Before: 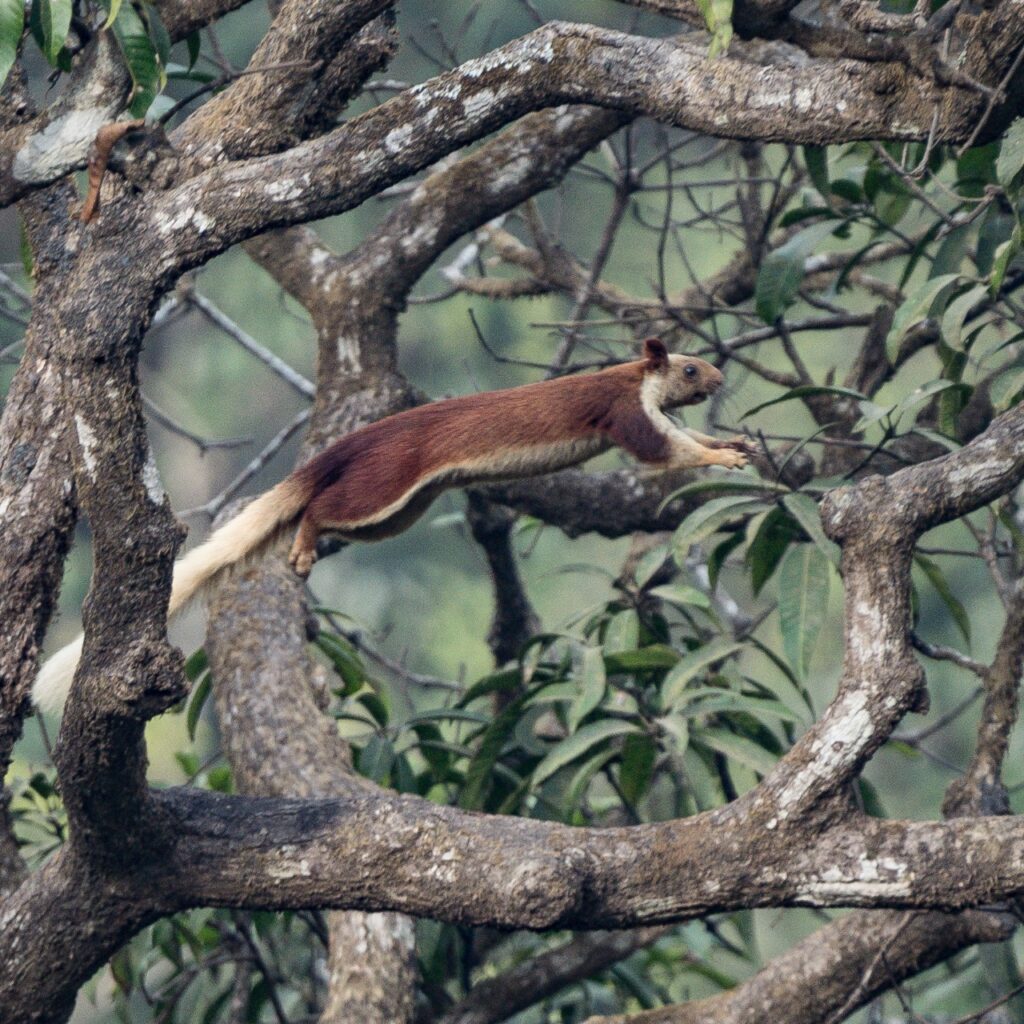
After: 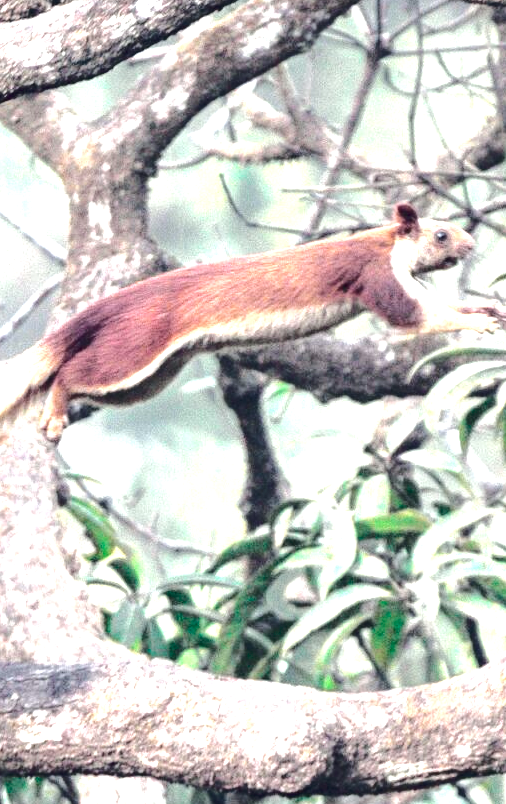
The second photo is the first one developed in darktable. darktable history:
crop and rotate: angle 0.02°, left 24.353%, top 13.219%, right 26.156%, bottom 8.224%
exposure: black level correction 0, exposure 2.327 EV, compensate exposure bias true, compensate highlight preservation false
tone curve: curves: ch0 [(0, 0.032) (0.094, 0.08) (0.265, 0.208) (0.41, 0.417) (0.485, 0.524) (0.638, 0.673) (0.845, 0.828) (0.994, 0.964)]; ch1 [(0, 0) (0.161, 0.092) (0.37, 0.302) (0.437, 0.456) (0.469, 0.482) (0.498, 0.504) (0.576, 0.583) (0.644, 0.638) (0.725, 0.765) (1, 1)]; ch2 [(0, 0) (0.352, 0.403) (0.45, 0.469) (0.502, 0.504) (0.54, 0.521) (0.589, 0.576) (1, 1)], color space Lab, independent channels, preserve colors none
